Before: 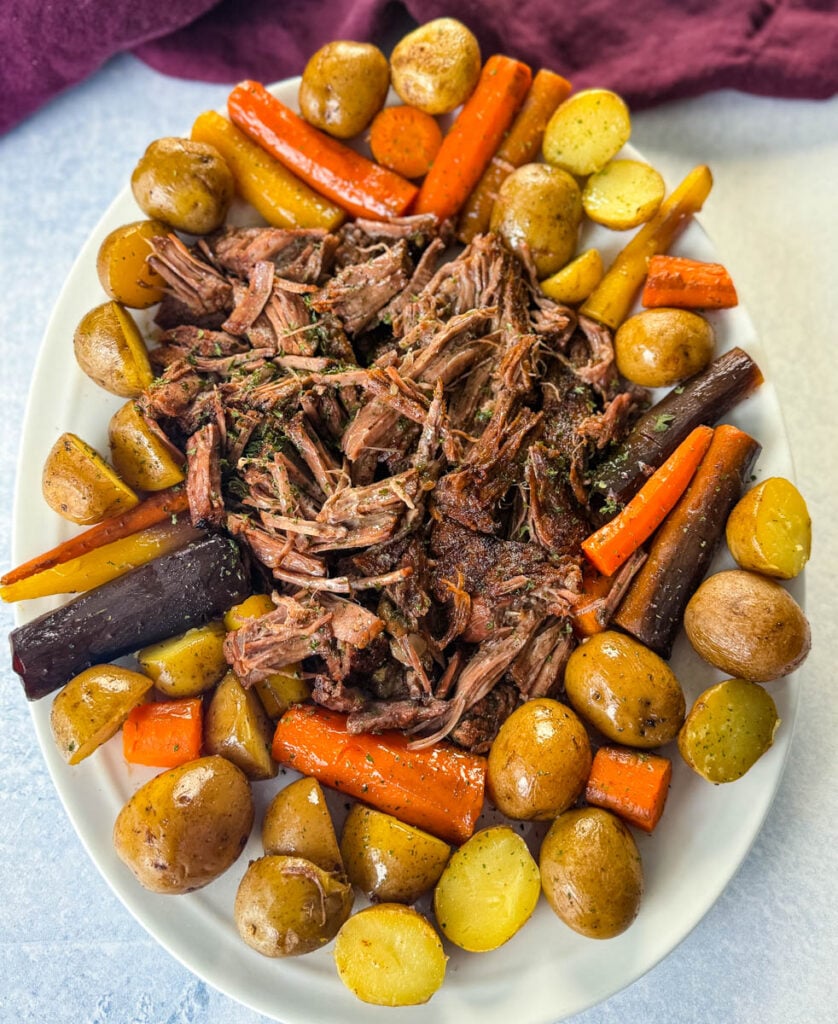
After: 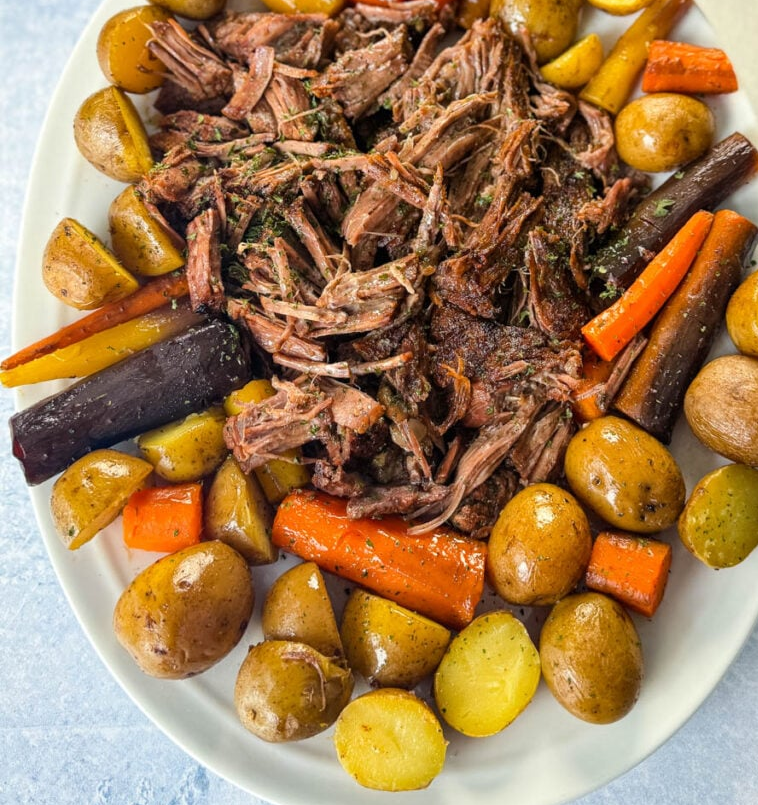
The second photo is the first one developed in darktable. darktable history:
exposure: compensate exposure bias true, compensate highlight preservation false
crop: top 21.092%, right 9.453%, bottom 0.266%
